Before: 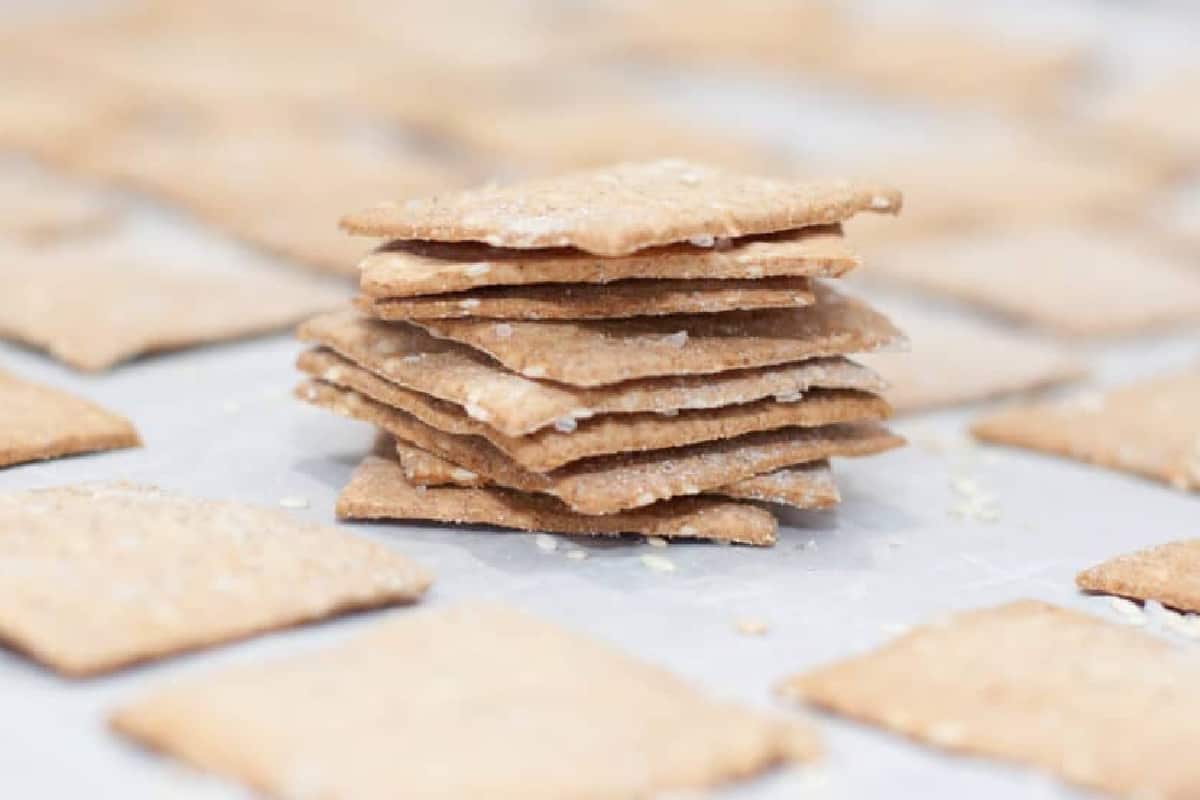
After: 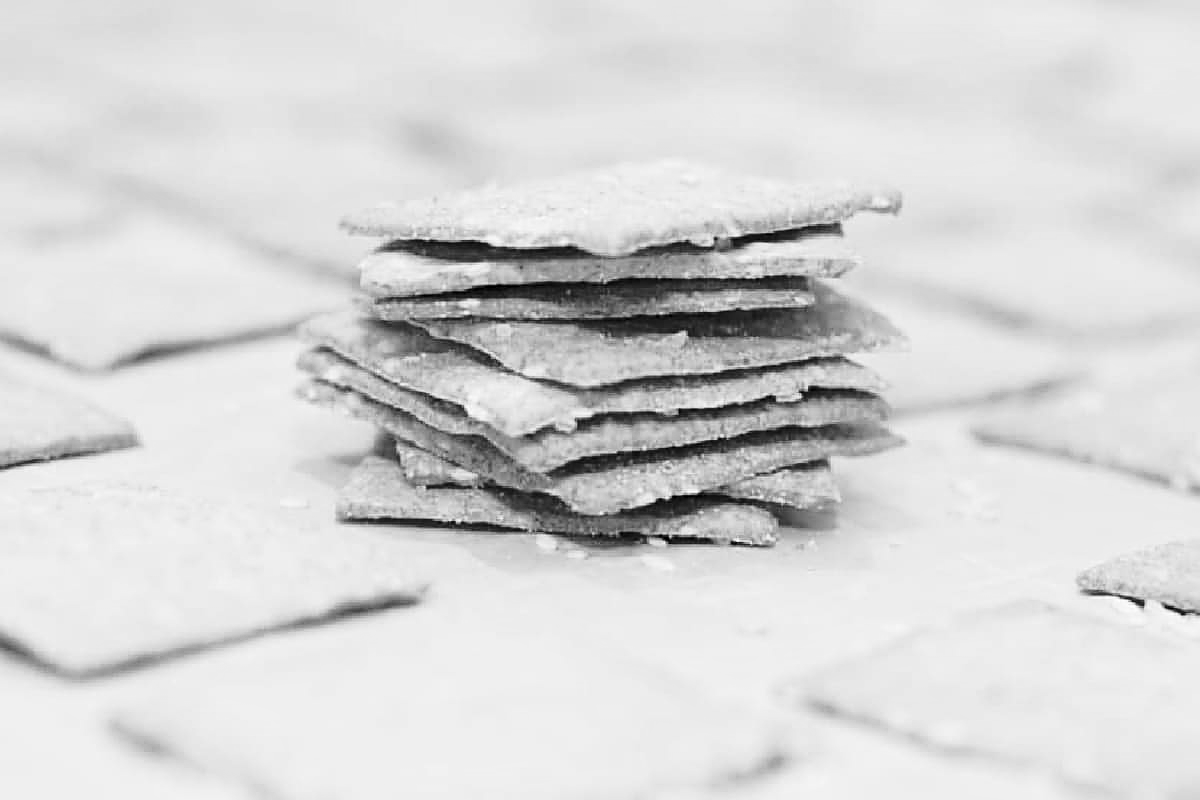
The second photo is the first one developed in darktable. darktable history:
monochrome: a 32, b 64, size 2.3
sharpen: on, module defaults
tone curve: curves: ch0 [(0, 0) (0.234, 0.191) (0.48, 0.534) (0.608, 0.667) (0.725, 0.809) (0.864, 0.922) (1, 1)]; ch1 [(0, 0) (0.453, 0.43) (0.5, 0.5) (0.615, 0.649) (1, 1)]; ch2 [(0, 0) (0.5, 0.5) (0.586, 0.617) (1, 1)], color space Lab, independent channels, preserve colors none
exposure: black level correction 0, compensate exposure bias true, compensate highlight preservation false
